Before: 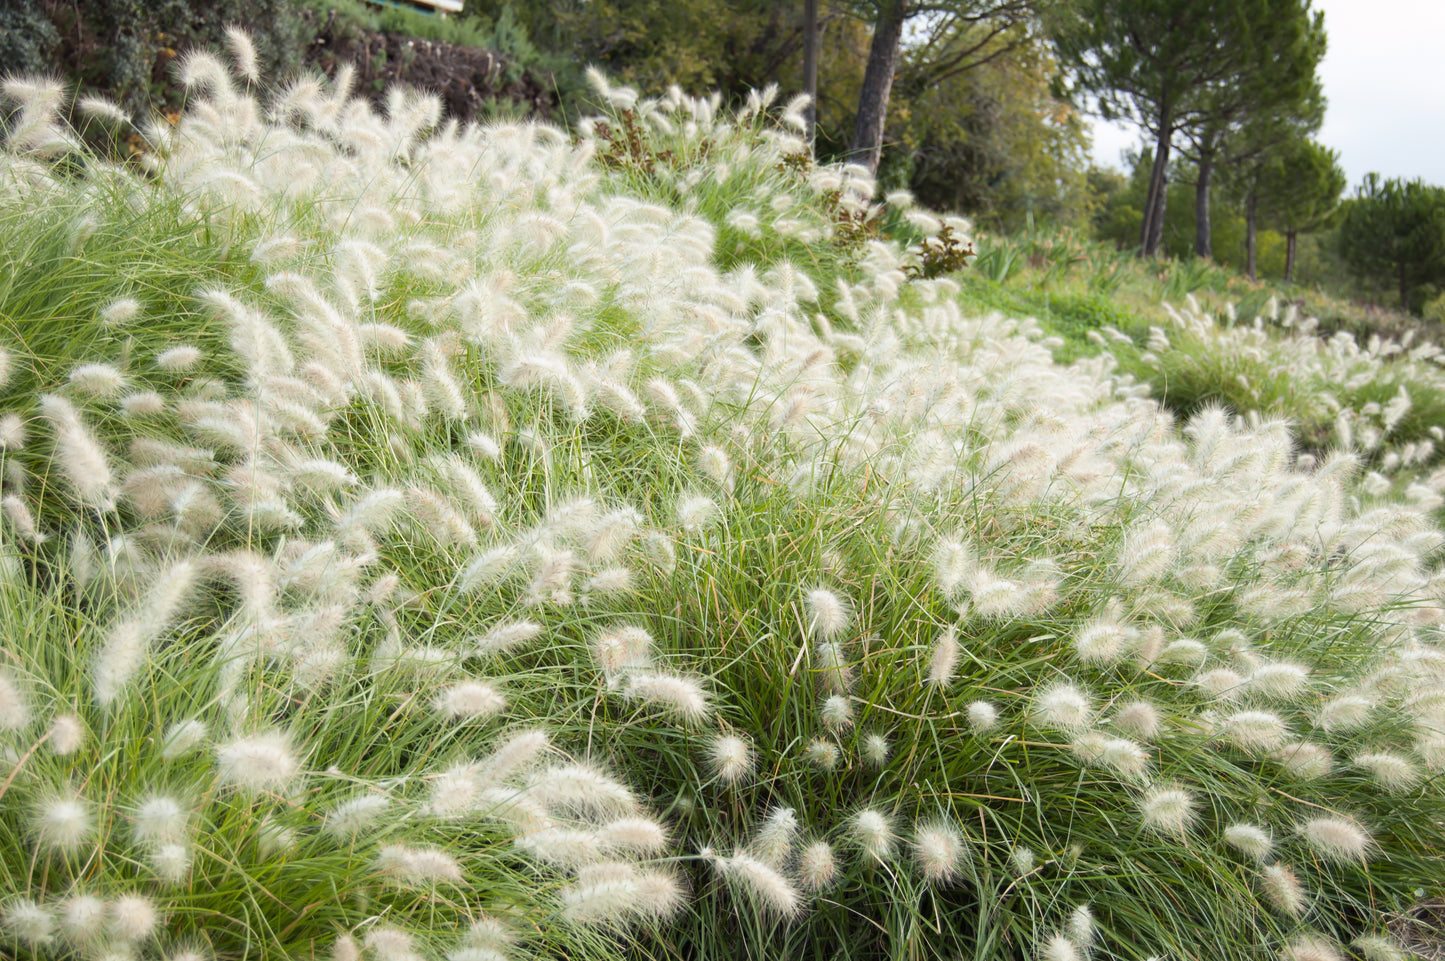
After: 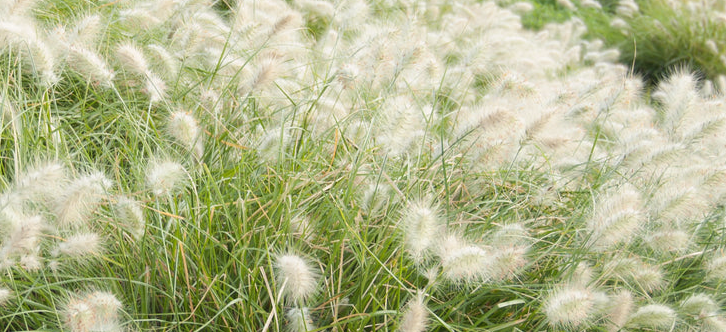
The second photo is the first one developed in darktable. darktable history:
exposure: compensate highlight preservation false
crop: left 36.767%, top 34.903%, right 12.925%, bottom 30.49%
color correction: highlights a* 0.476, highlights b* 2.68, shadows a* -0.915, shadows b* -4.55
